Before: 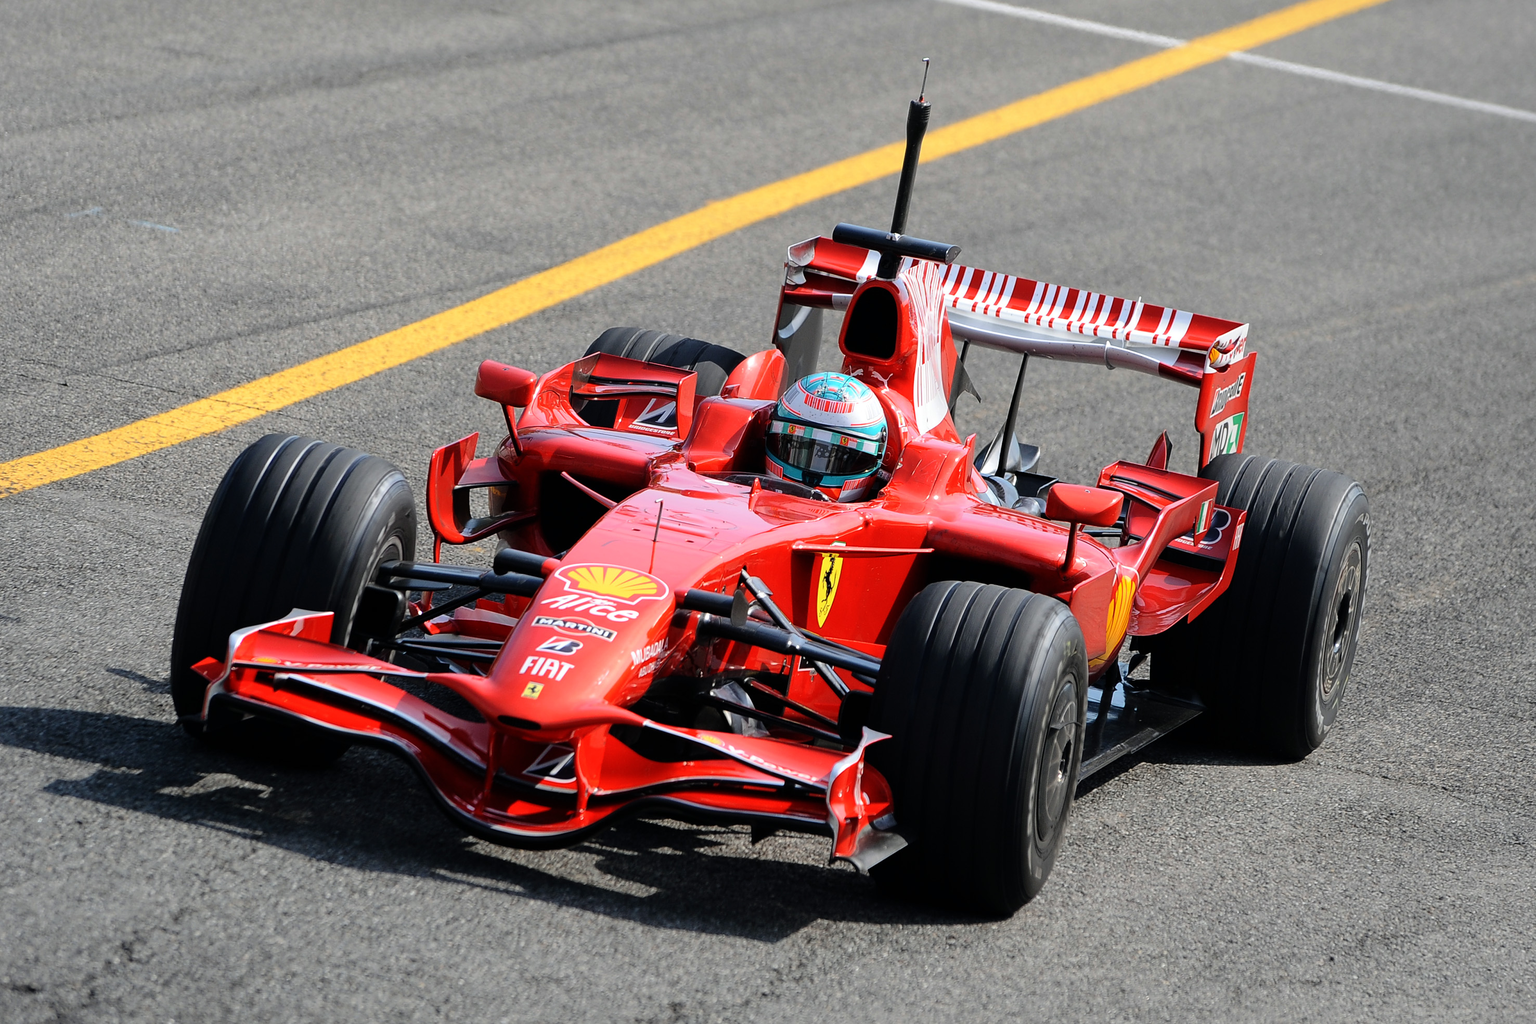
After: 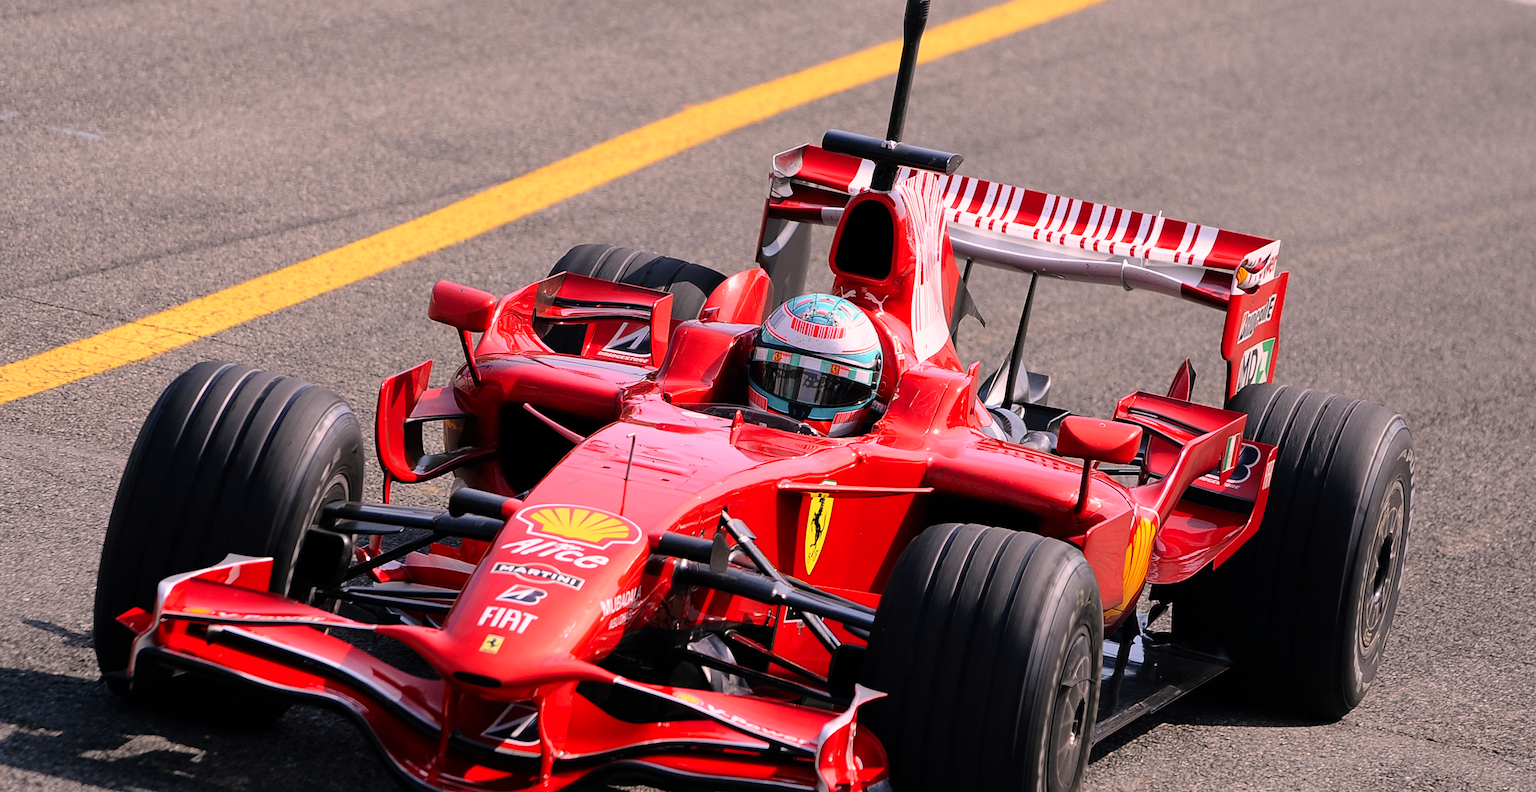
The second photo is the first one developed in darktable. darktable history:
color correction: highlights a* 14.52, highlights b* 4.84
crop: left 5.596%, top 10.314%, right 3.534%, bottom 19.395%
